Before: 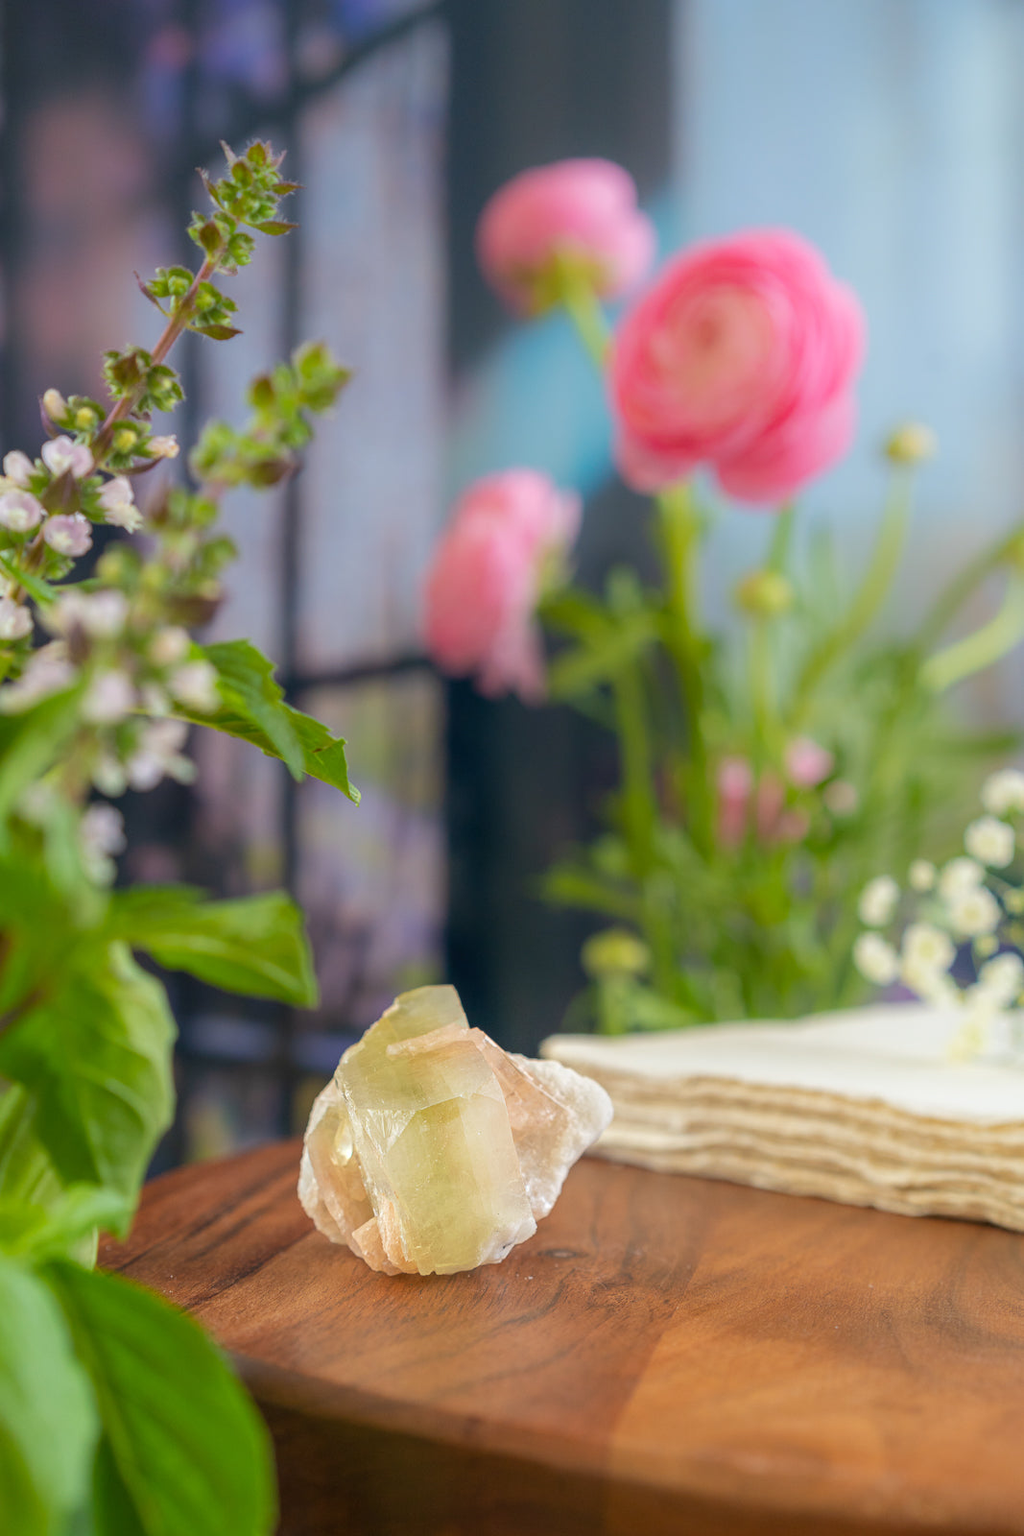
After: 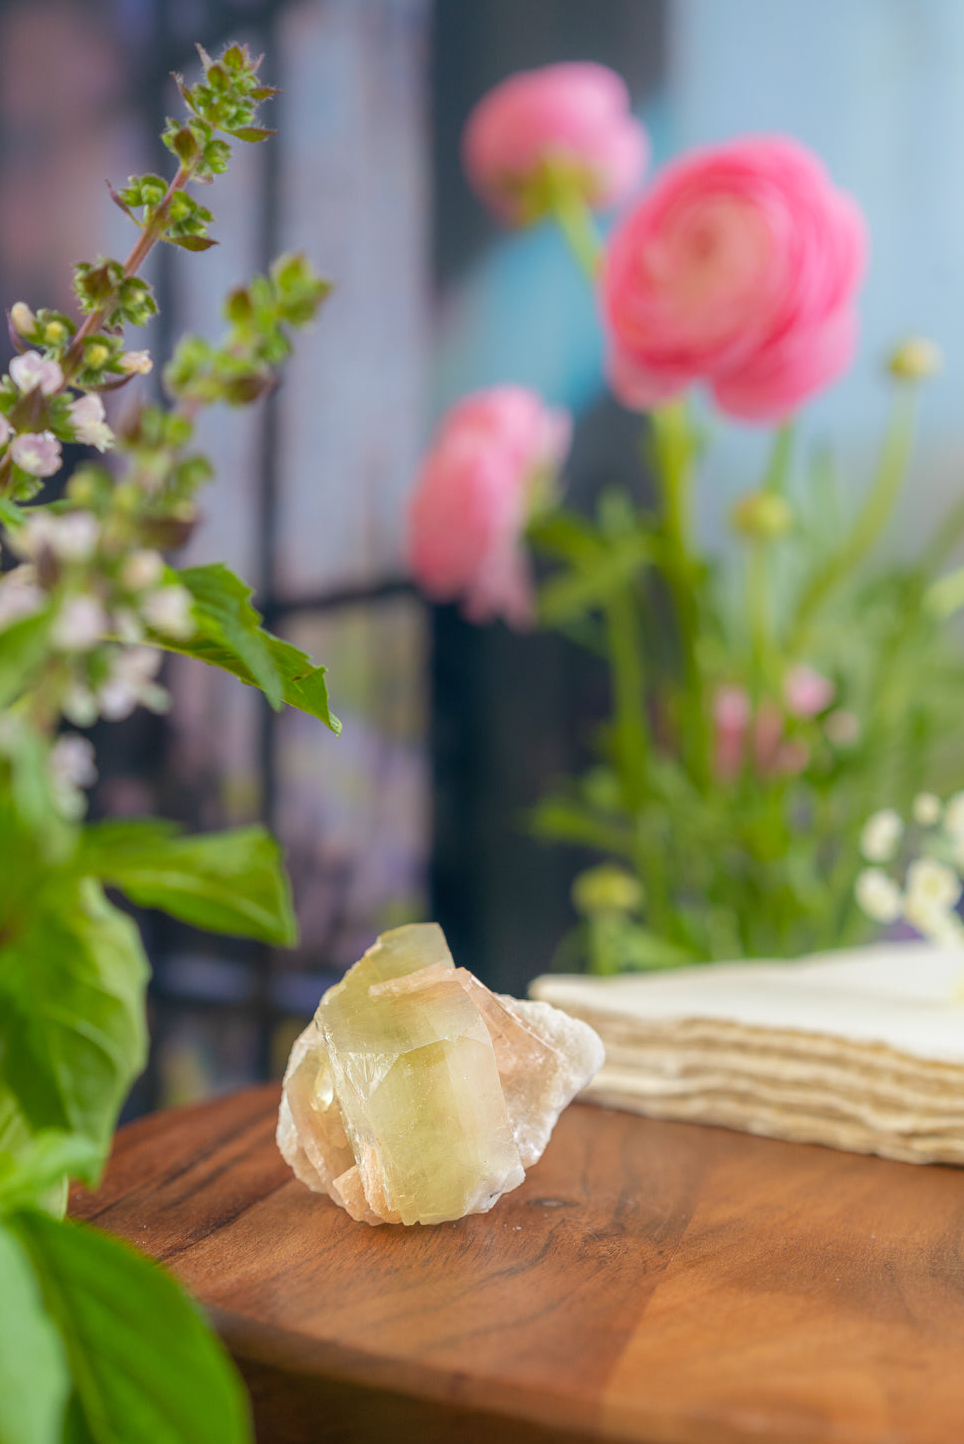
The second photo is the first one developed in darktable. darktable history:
crop: left 3.258%, top 6.468%, right 6.304%, bottom 3.227%
